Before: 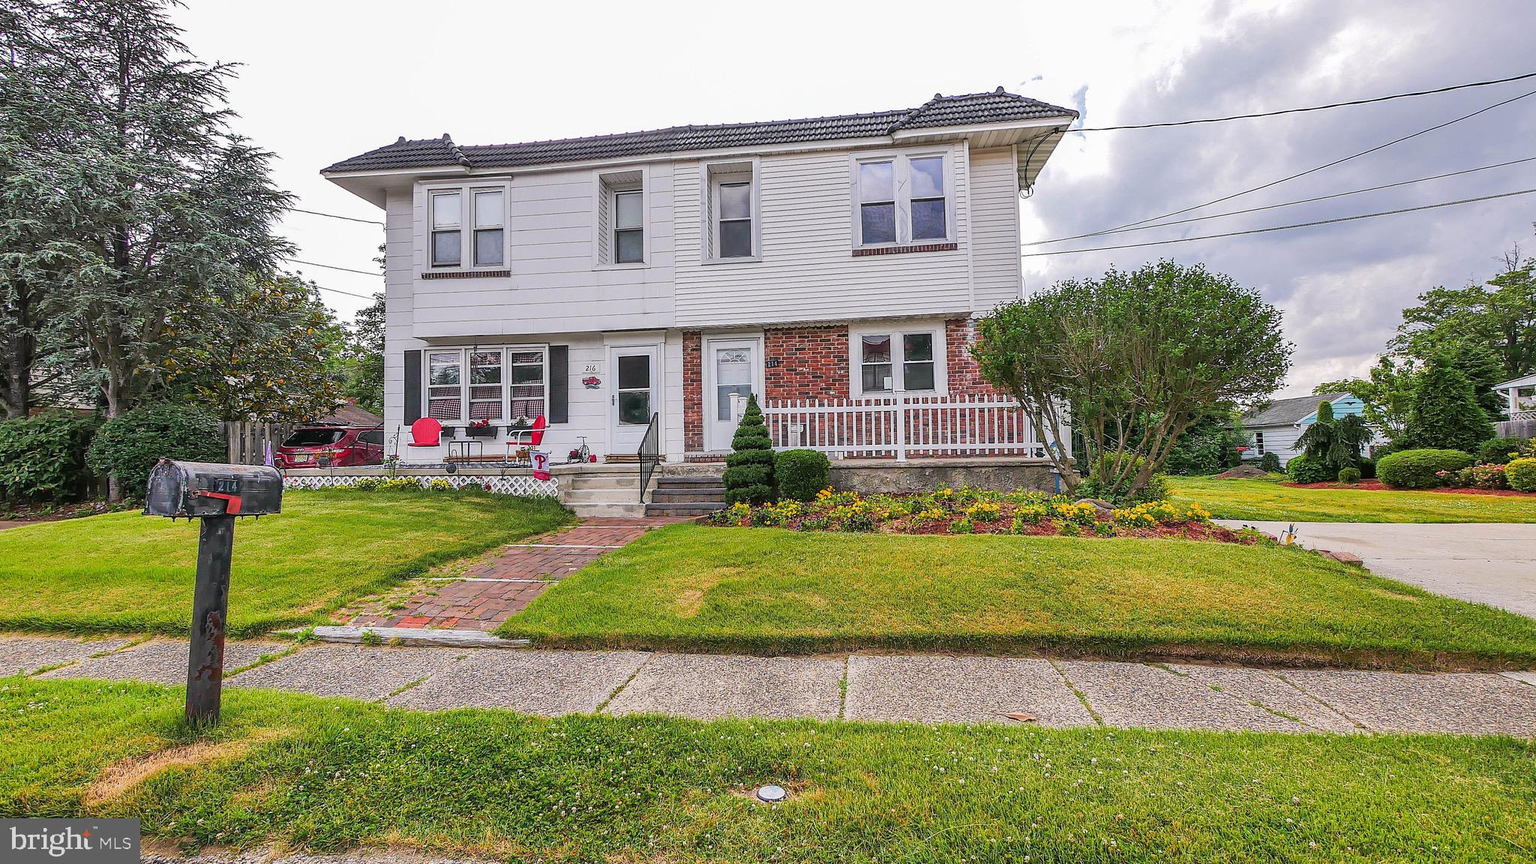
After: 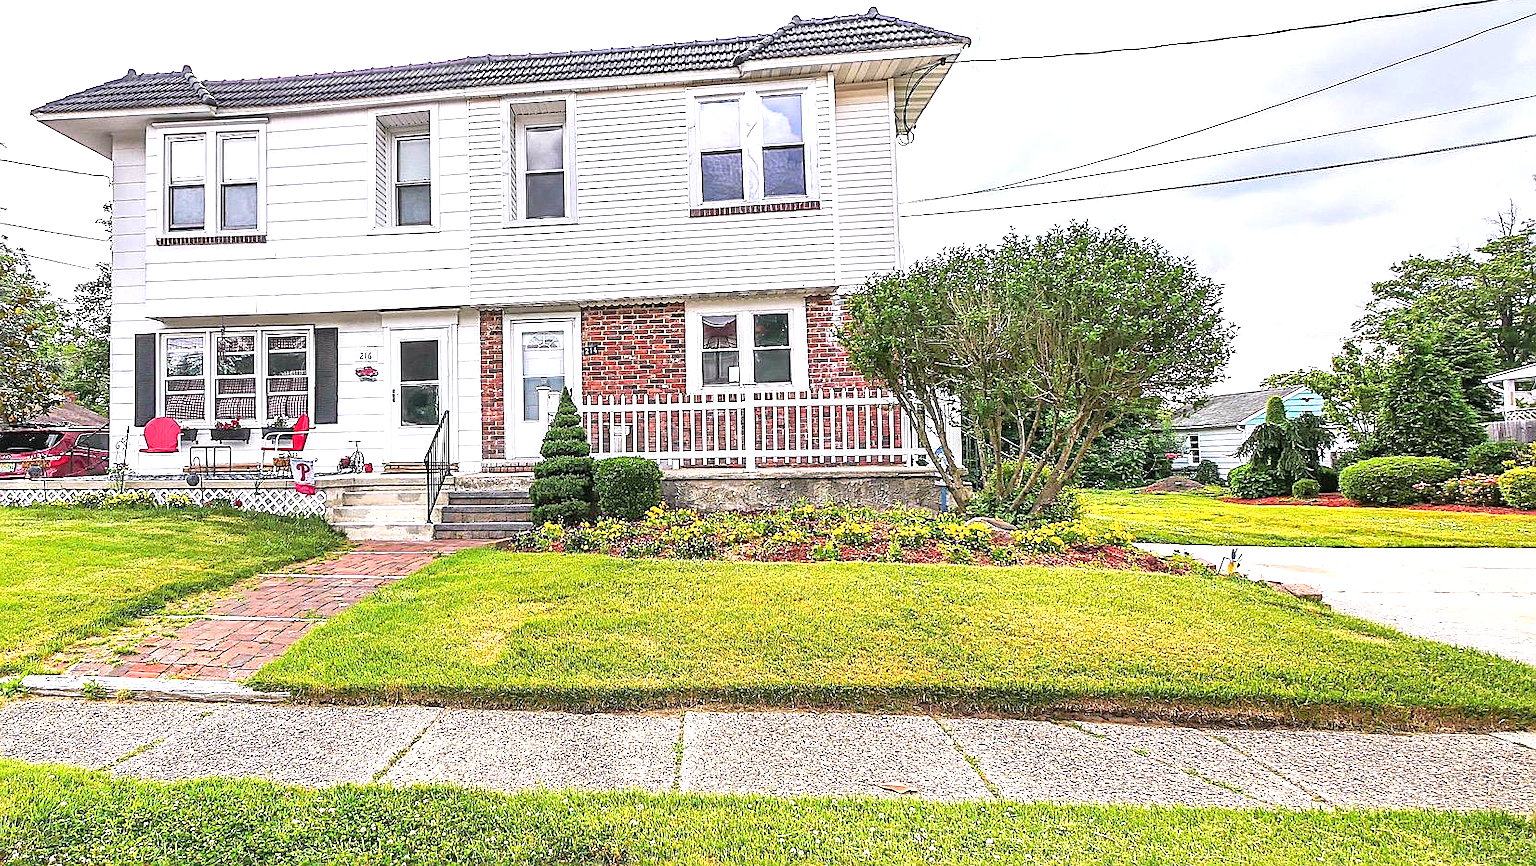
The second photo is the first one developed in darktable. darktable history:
crop: left 19.278%, top 9.399%, right 0.001%, bottom 9.663%
exposure: exposure 1.089 EV, compensate exposure bias true, compensate highlight preservation false
sharpen: on, module defaults
